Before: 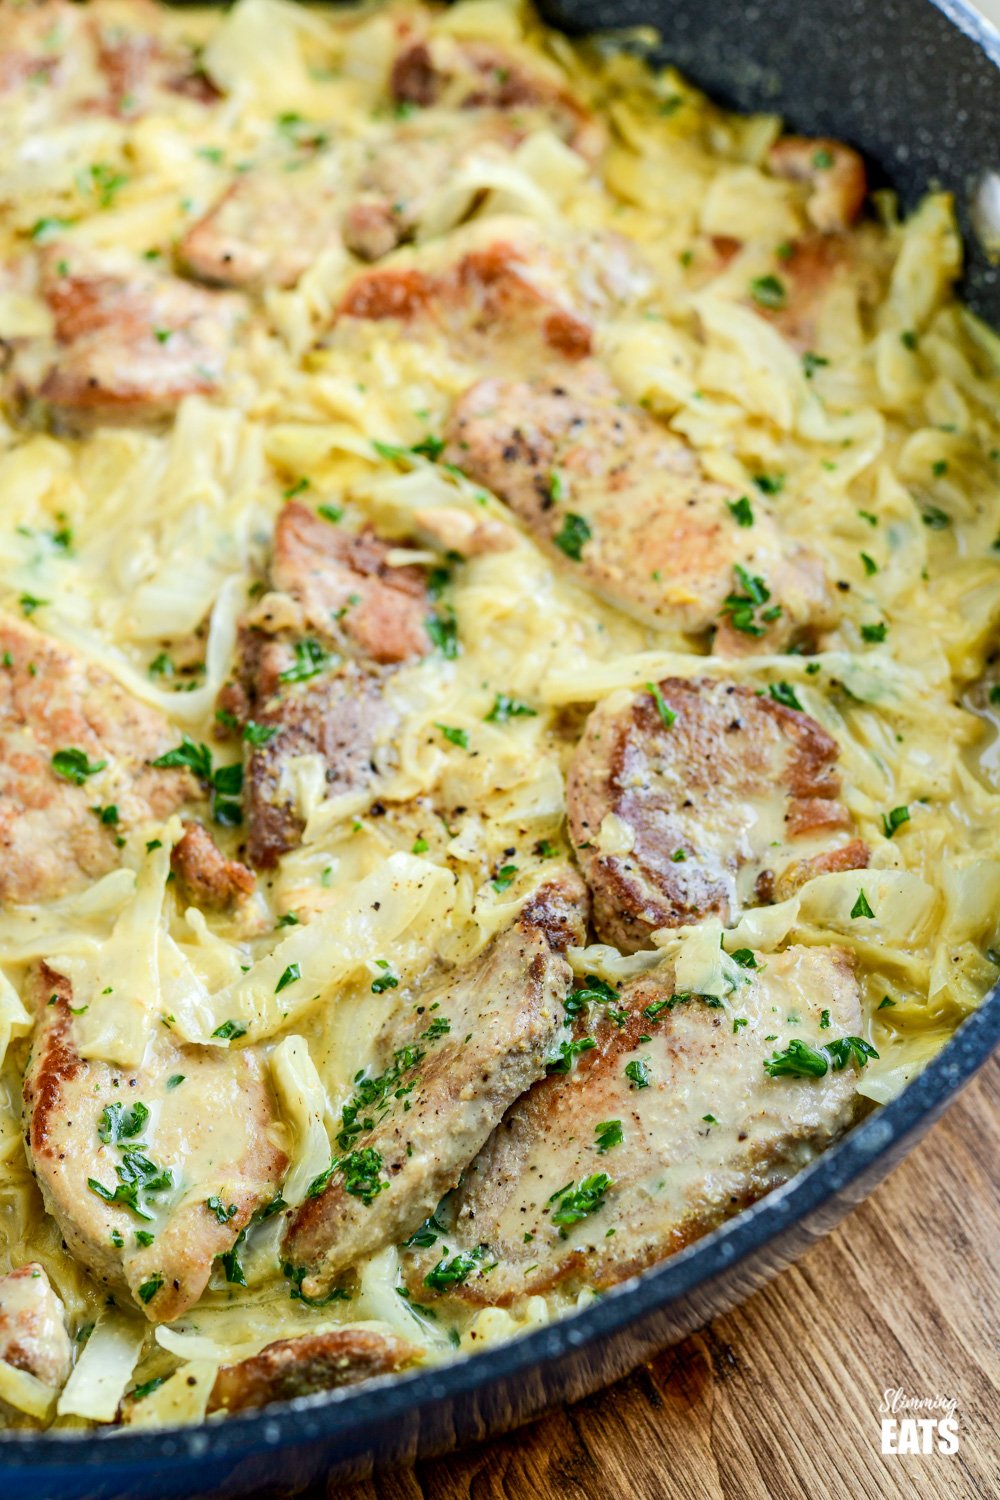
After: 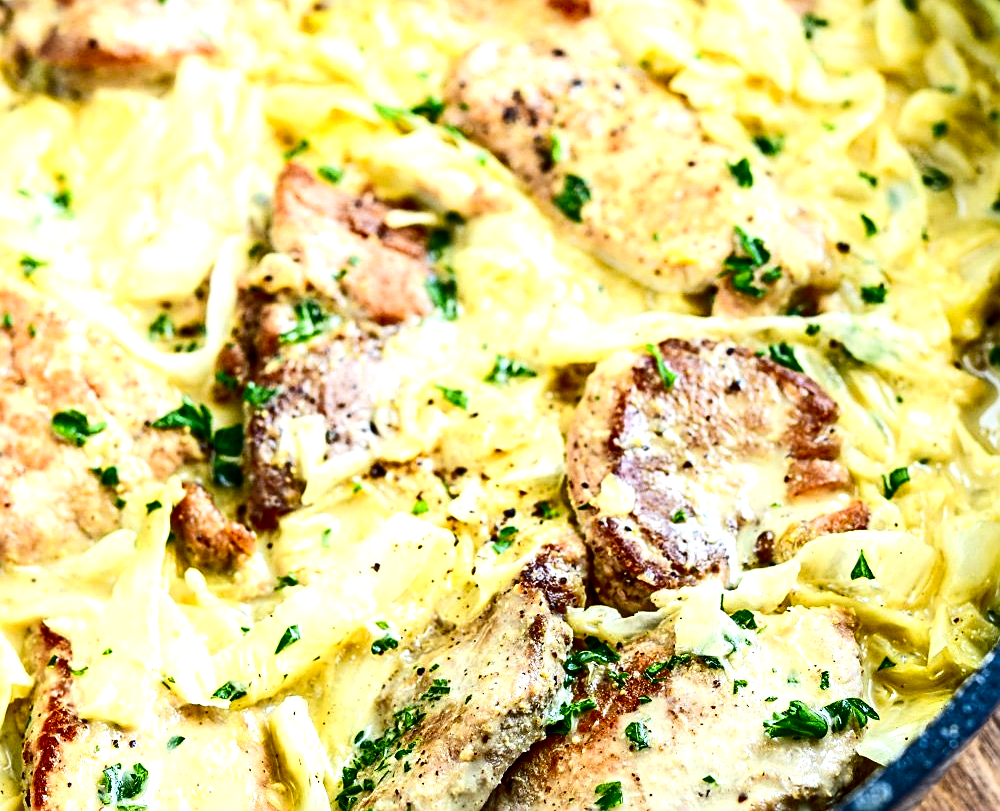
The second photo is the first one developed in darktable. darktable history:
contrast brightness saturation: contrast 0.192, brightness -0.231, saturation 0.111
crop and rotate: top 22.66%, bottom 23.237%
sharpen: on, module defaults
tone equalizer: -8 EV -0.73 EV, -7 EV -0.679 EV, -6 EV -0.611 EV, -5 EV -0.392 EV, -3 EV 0.38 EV, -2 EV 0.6 EV, -1 EV 0.701 EV, +0 EV 0.76 EV
